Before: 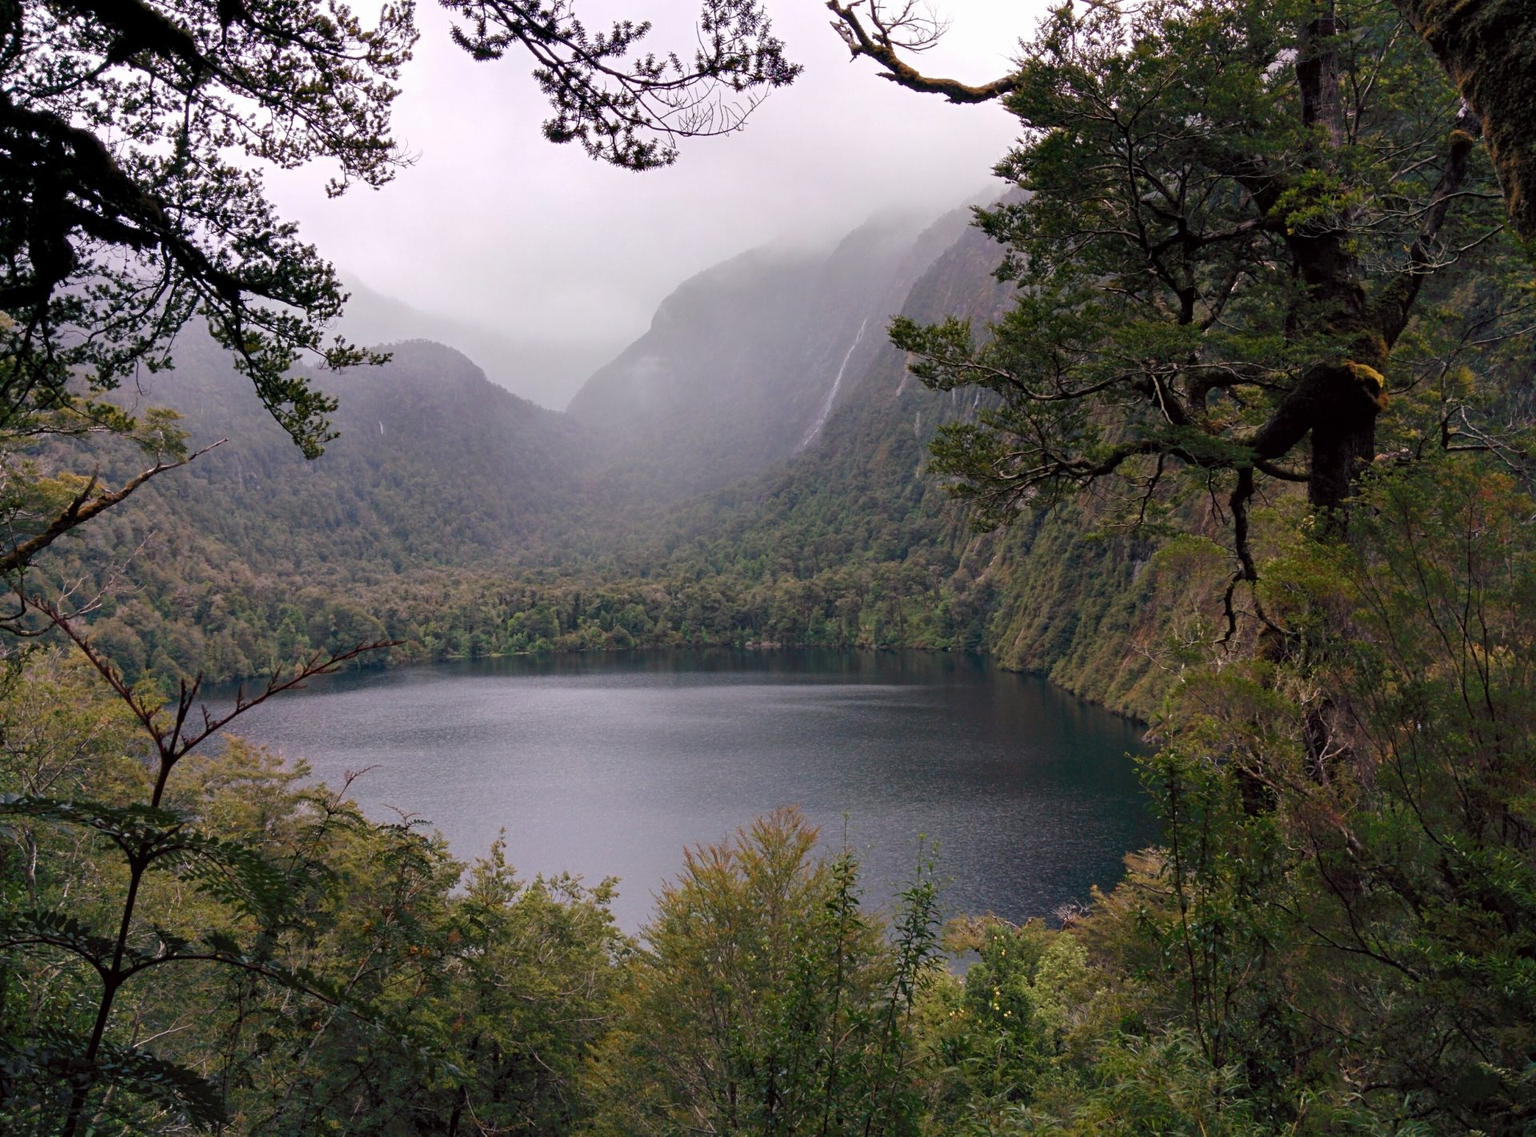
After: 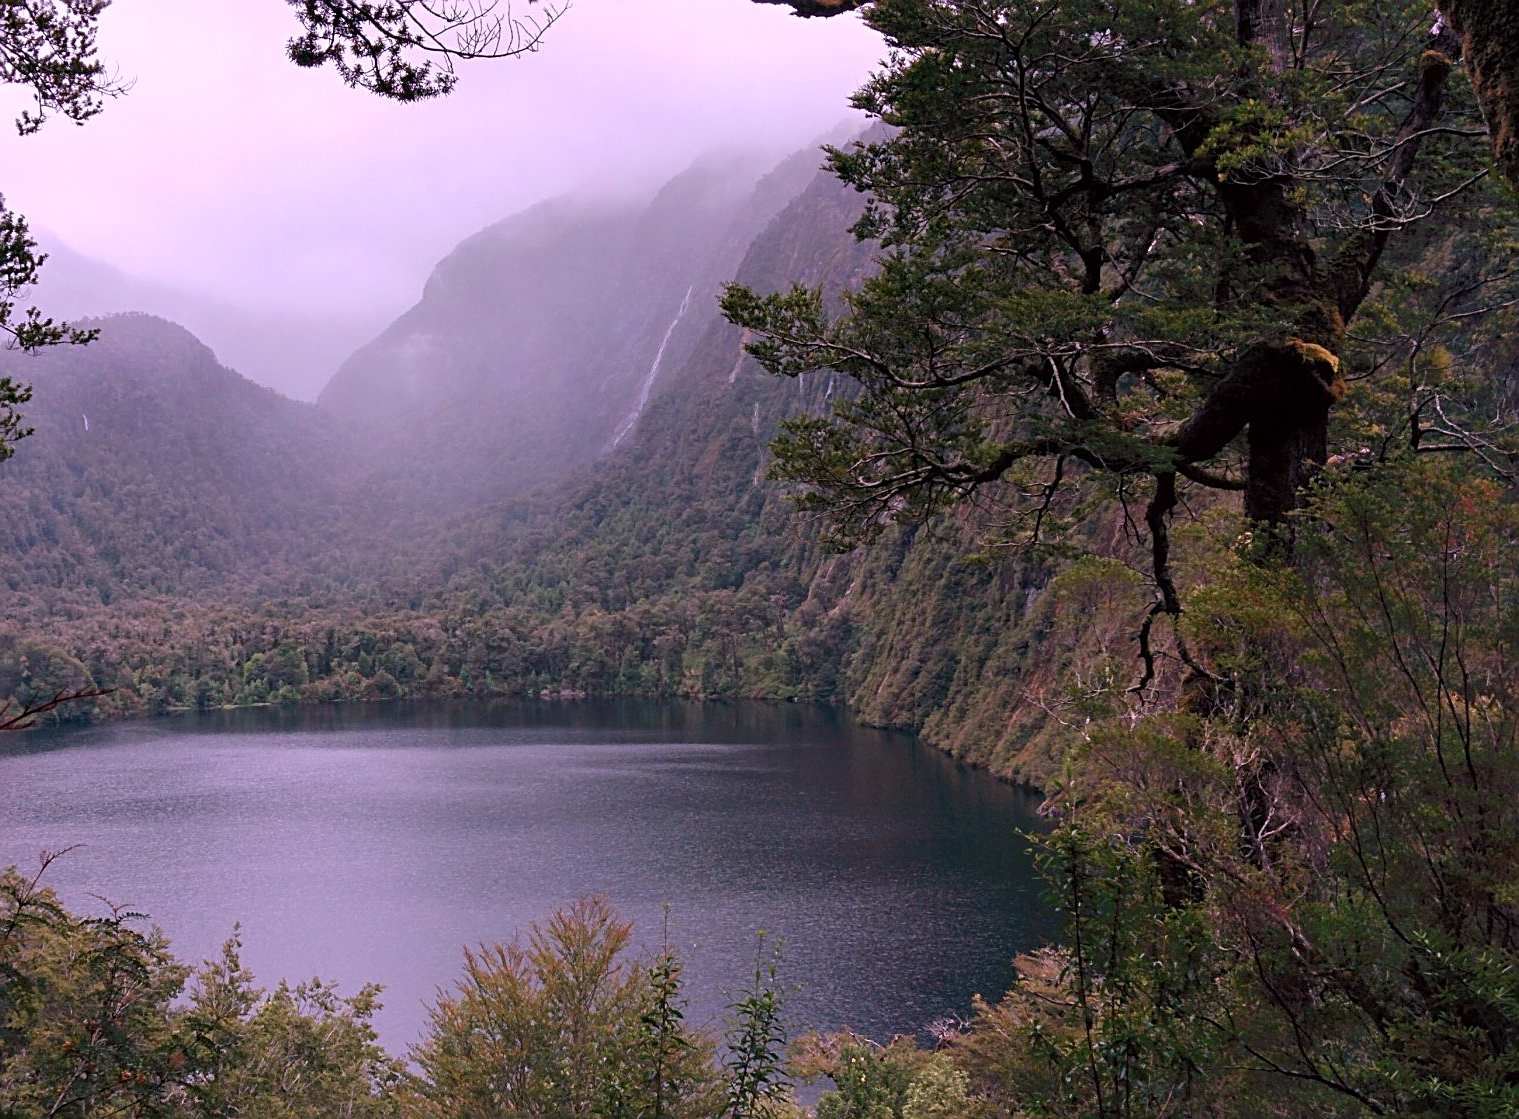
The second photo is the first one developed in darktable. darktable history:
crop and rotate: left 20.387%, top 7.891%, right 0.492%, bottom 13.331%
sharpen: on, module defaults
color correction: highlights a* 15.36, highlights b* -20.11
